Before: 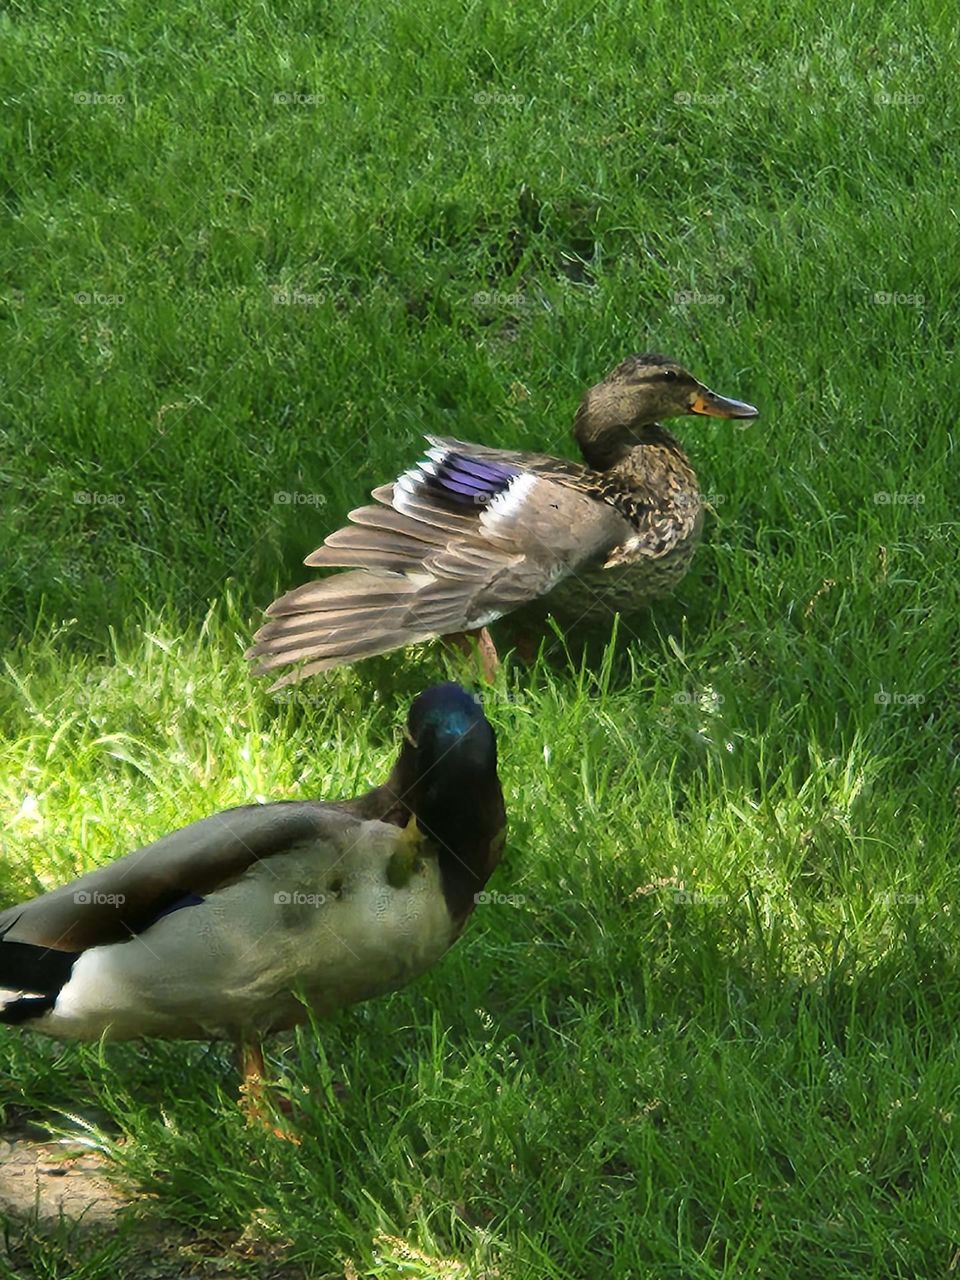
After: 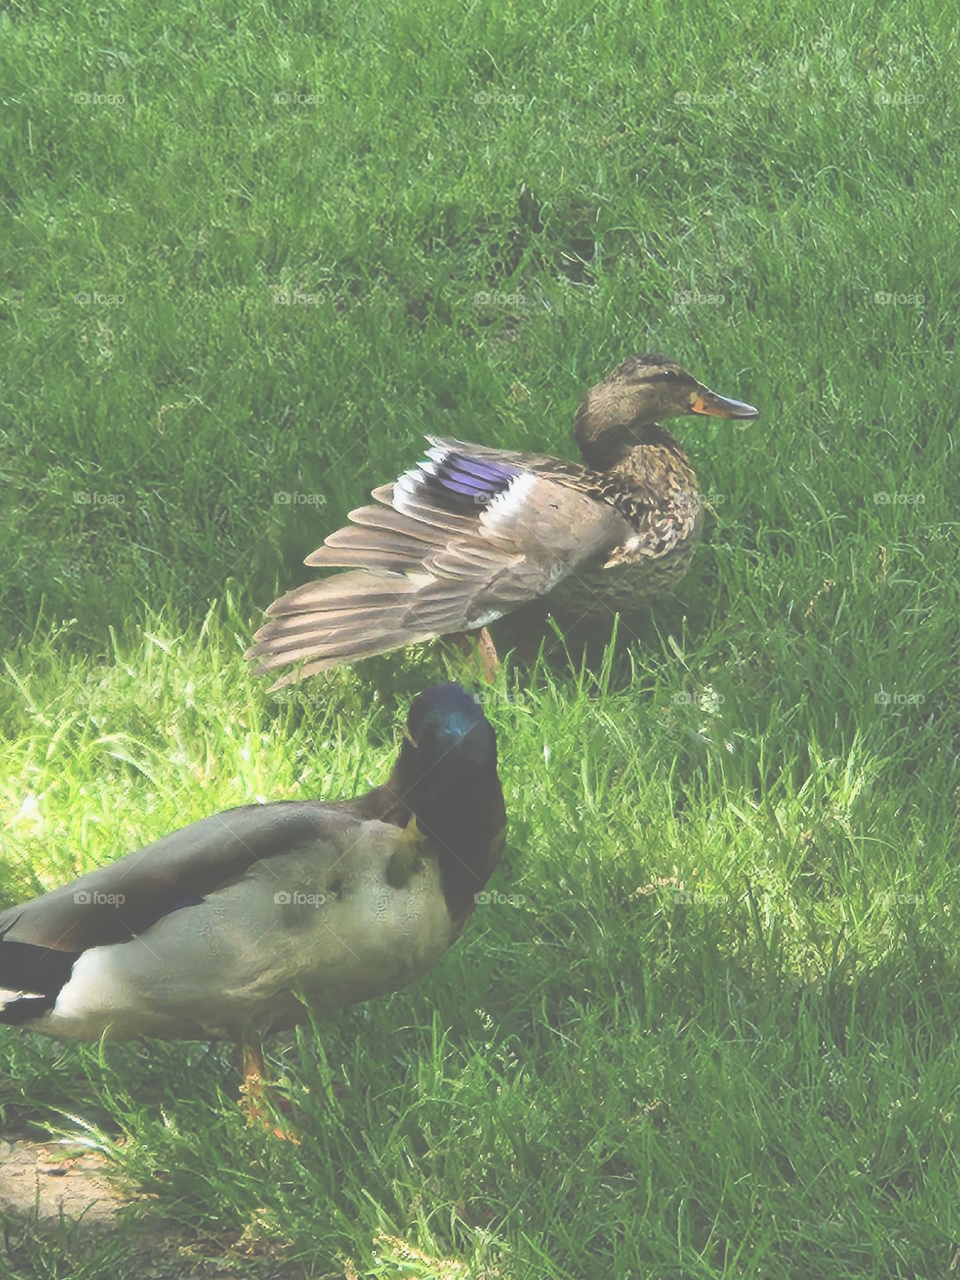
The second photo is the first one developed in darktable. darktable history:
filmic rgb: black relative exposure -14.22 EV, white relative exposure 3.38 EV, hardness 7.89, contrast 0.996, iterations of high-quality reconstruction 0
exposure: black level correction -0.072, exposure 0.502 EV, compensate exposure bias true, compensate highlight preservation false
